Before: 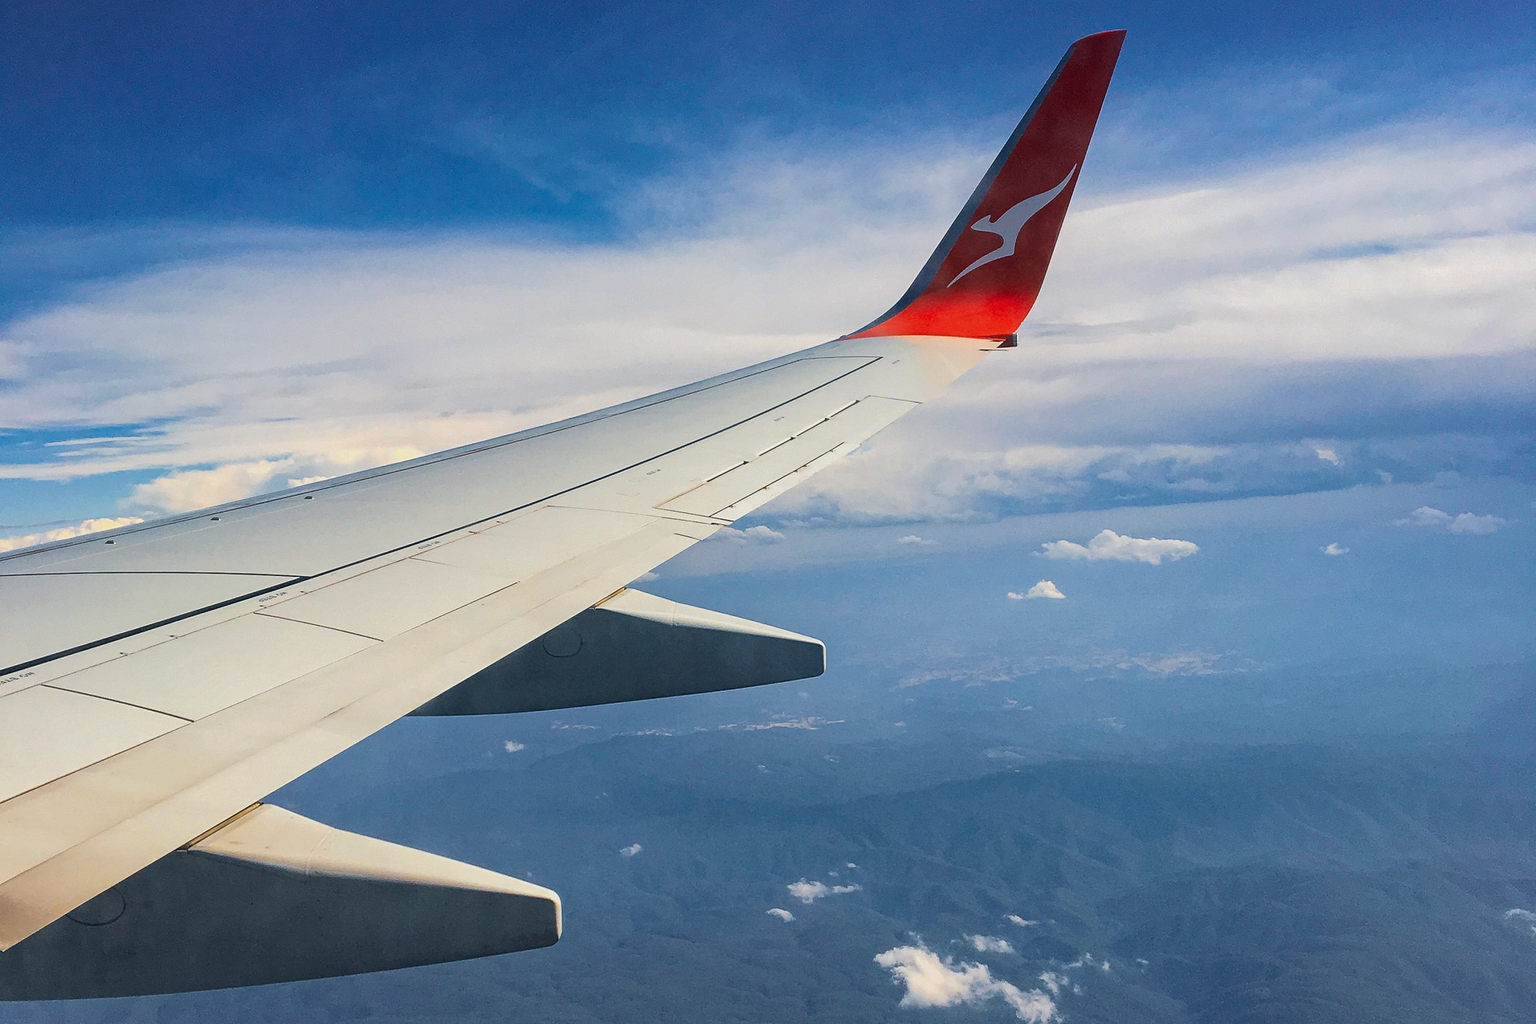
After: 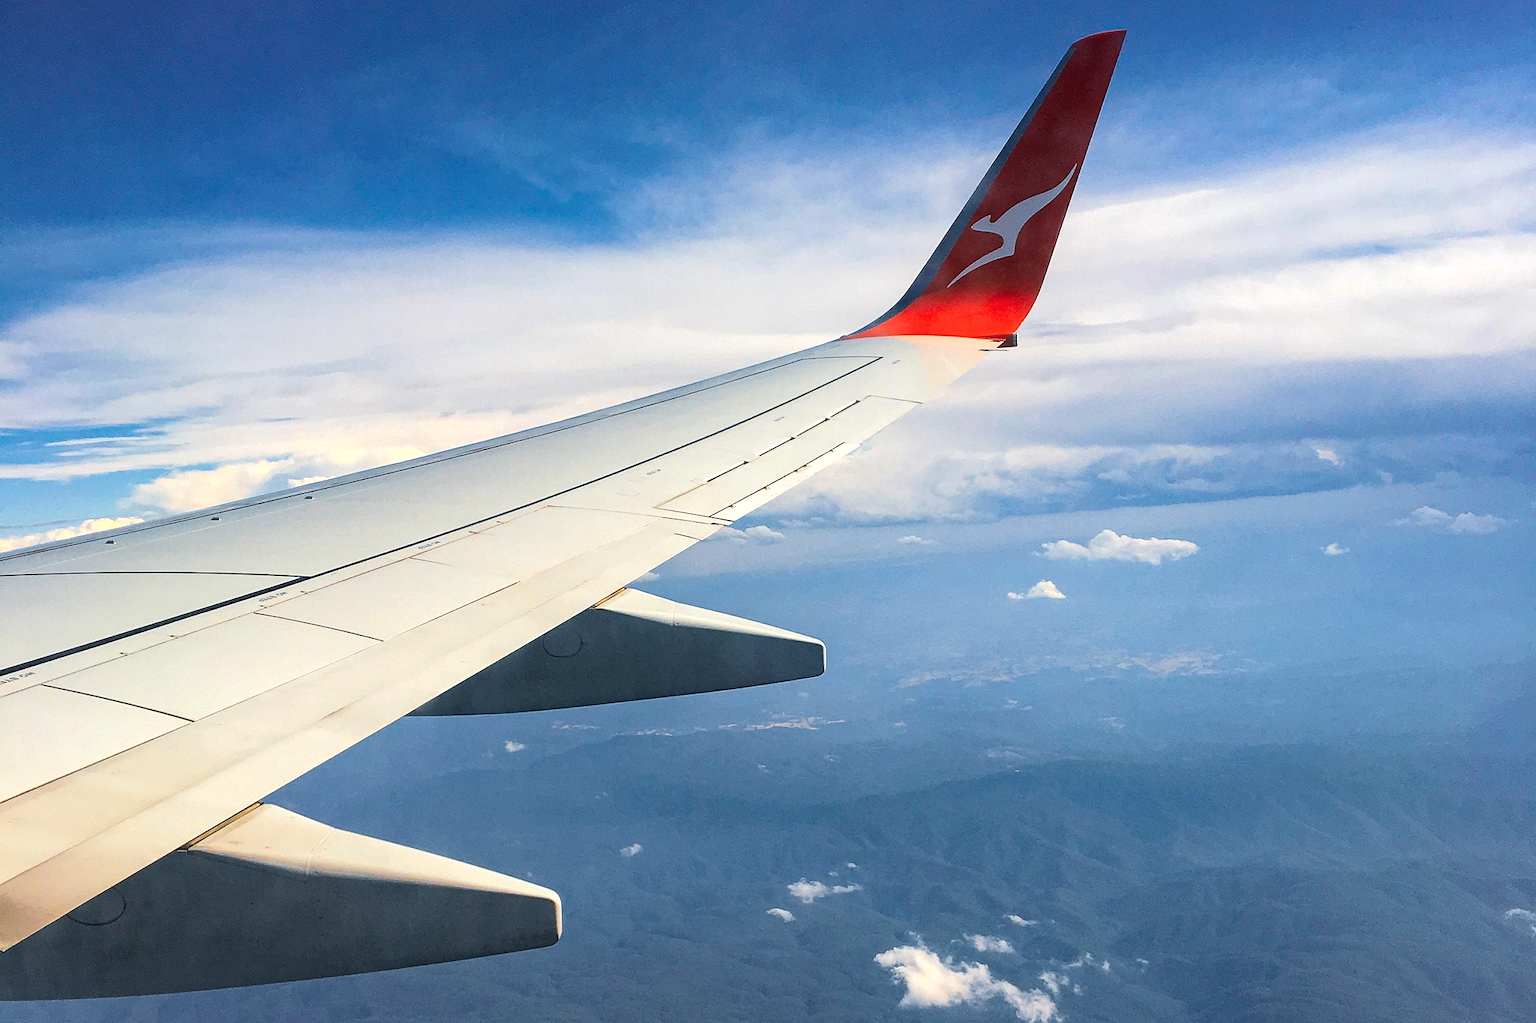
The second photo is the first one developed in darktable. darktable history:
tone equalizer: -8 EV -0.377 EV, -7 EV -0.418 EV, -6 EV -0.368 EV, -5 EV -0.183 EV, -3 EV 0.207 EV, -2 EV 0.31 EV, -1 EV 0.382 EV, +0 EV 0.435 EV
